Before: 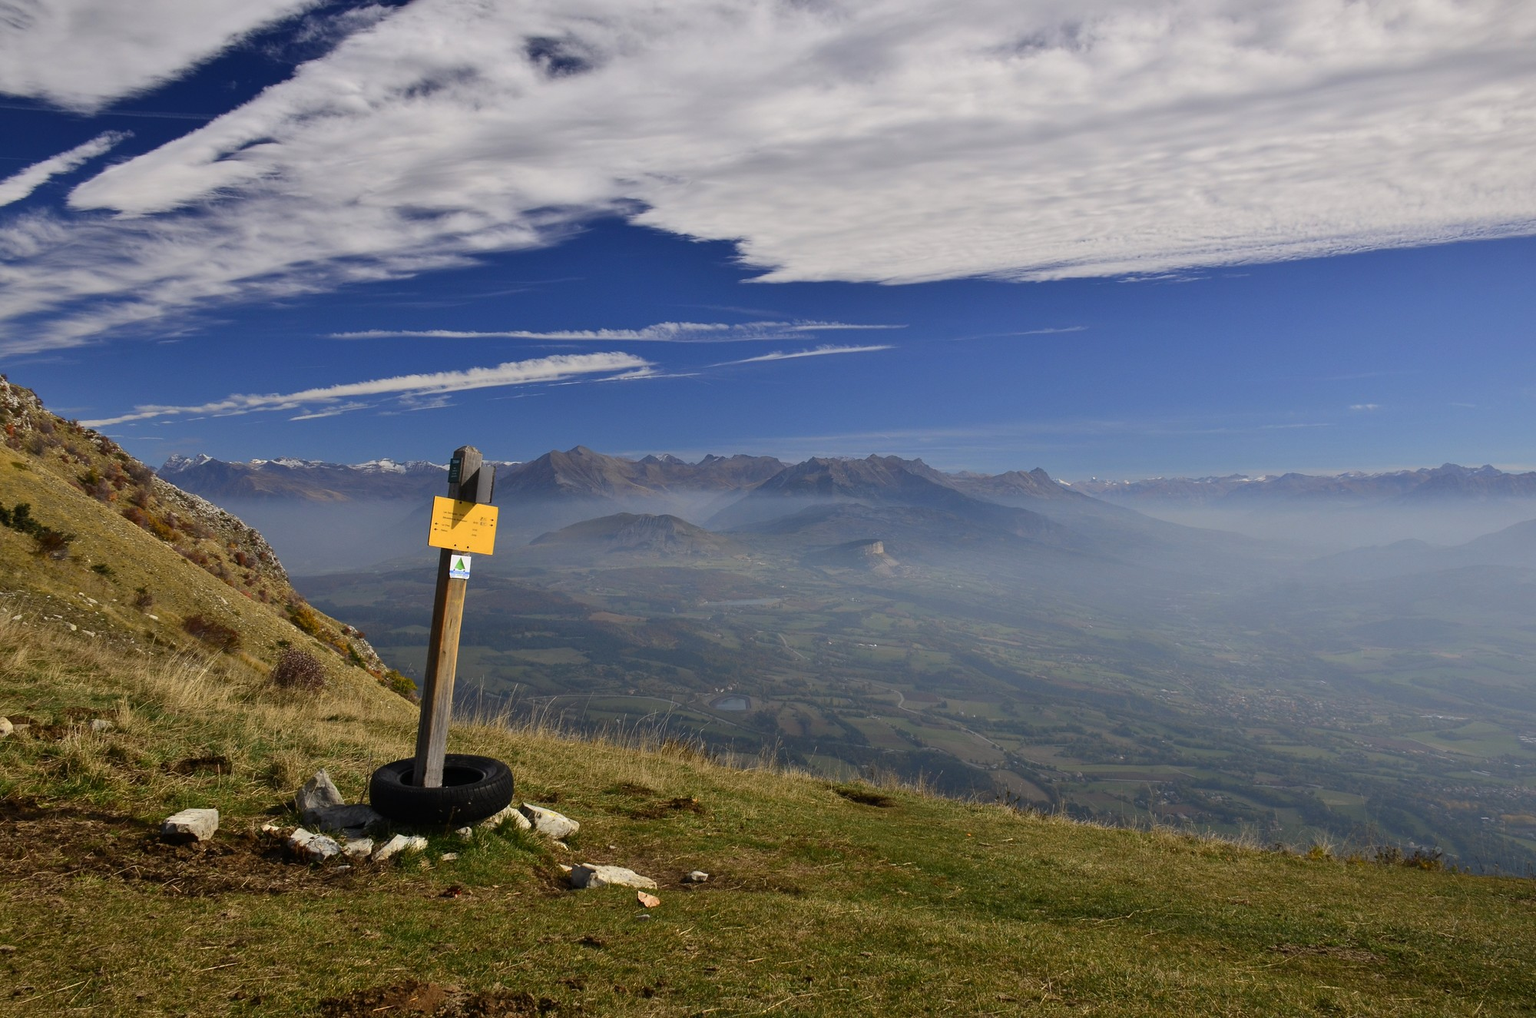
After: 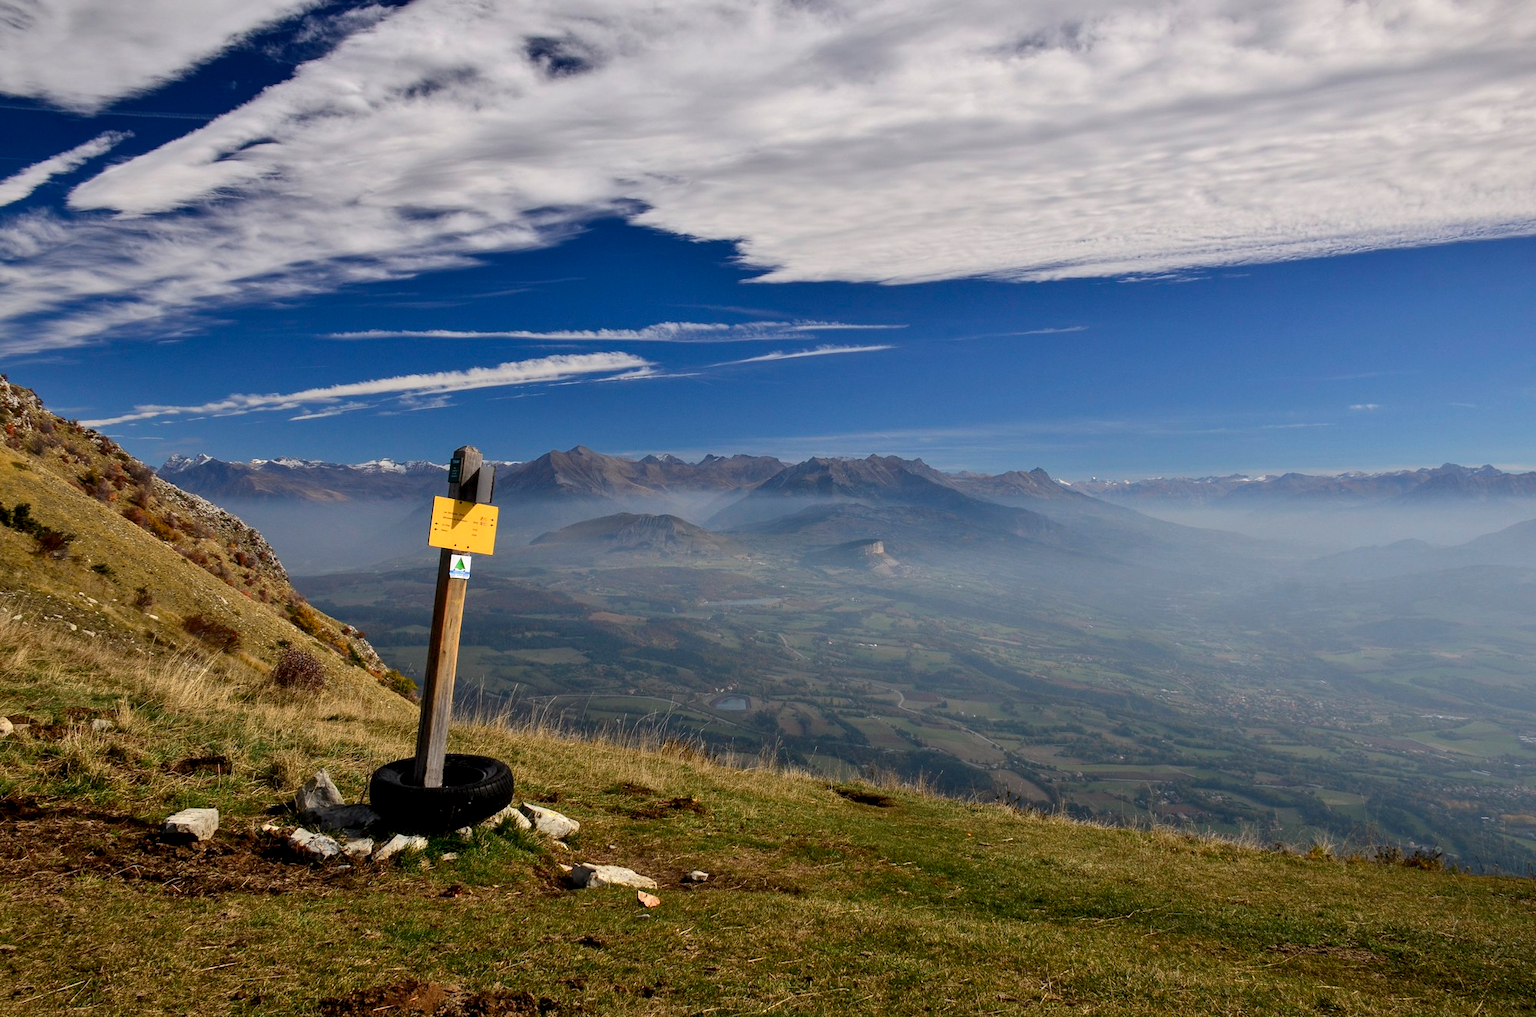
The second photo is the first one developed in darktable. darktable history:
local contrast: highlights 88%, shadows 80%
